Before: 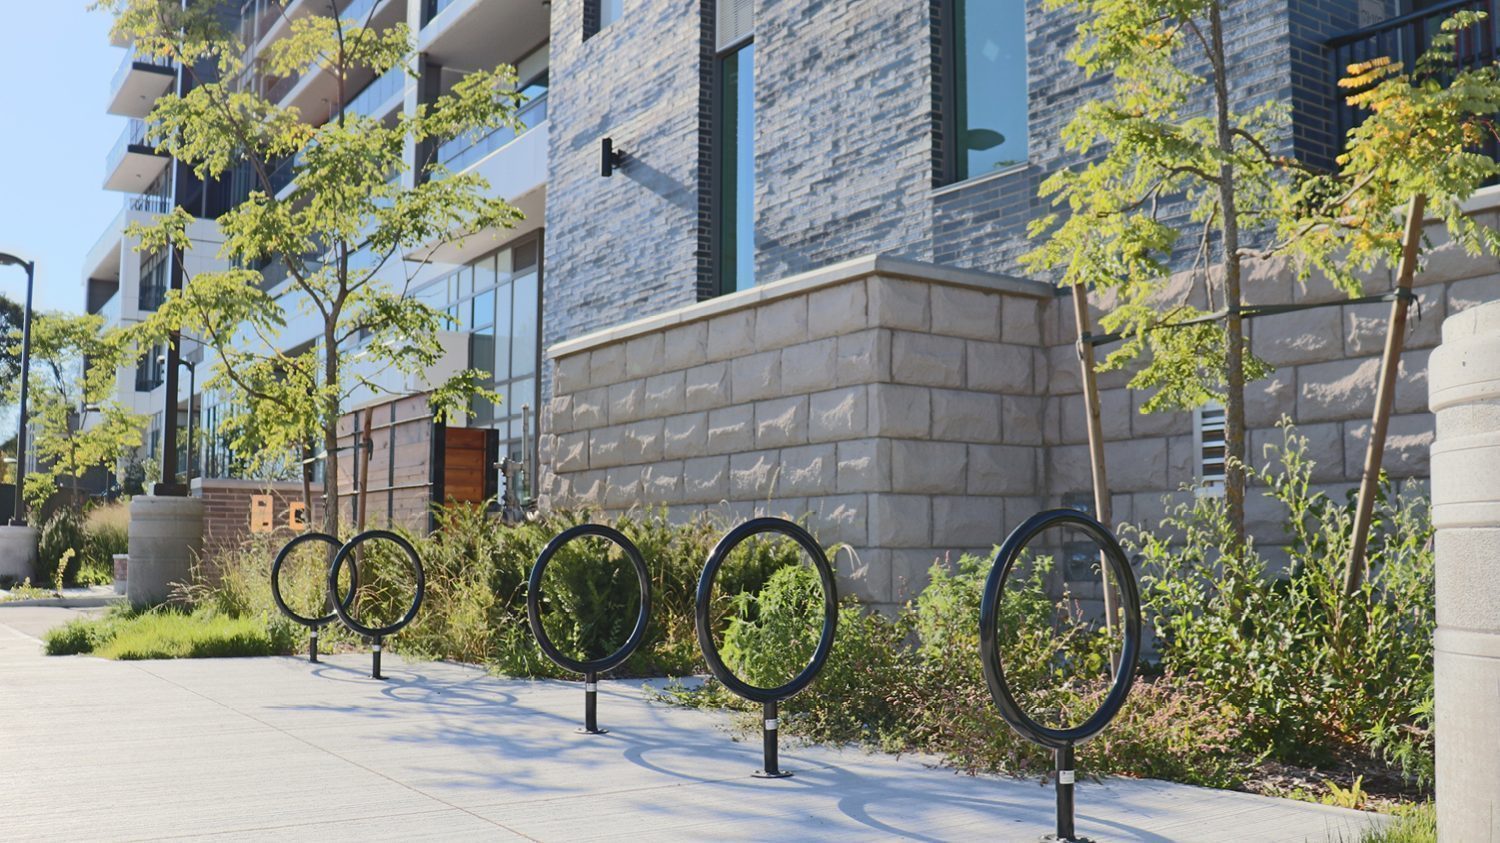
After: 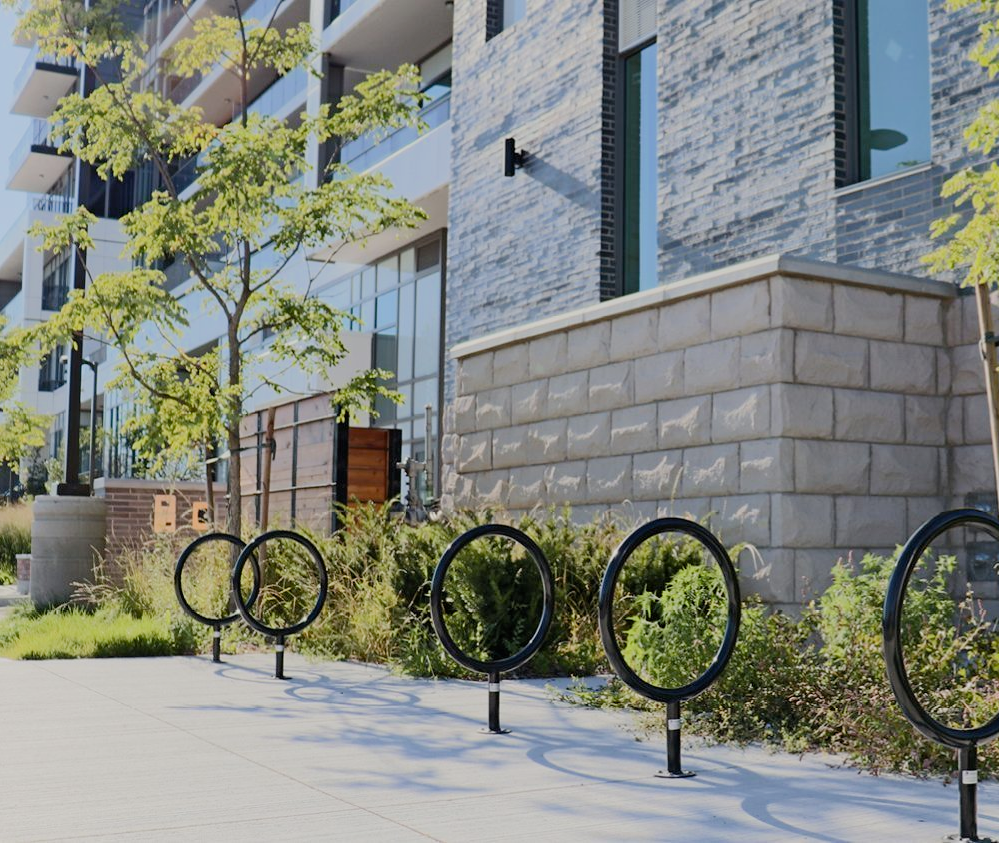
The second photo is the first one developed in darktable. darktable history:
filmic rgb: black relative exposure -7.65 EV, white relative exposure 4.56 EV, hardness 3.61, iterations of high-quality reconstruction 0
crop and rotate: left 6.514%, right 26.833%
exposure: black level correction 0.007, exposure 0.156 EV, compensate highlight preservation false
